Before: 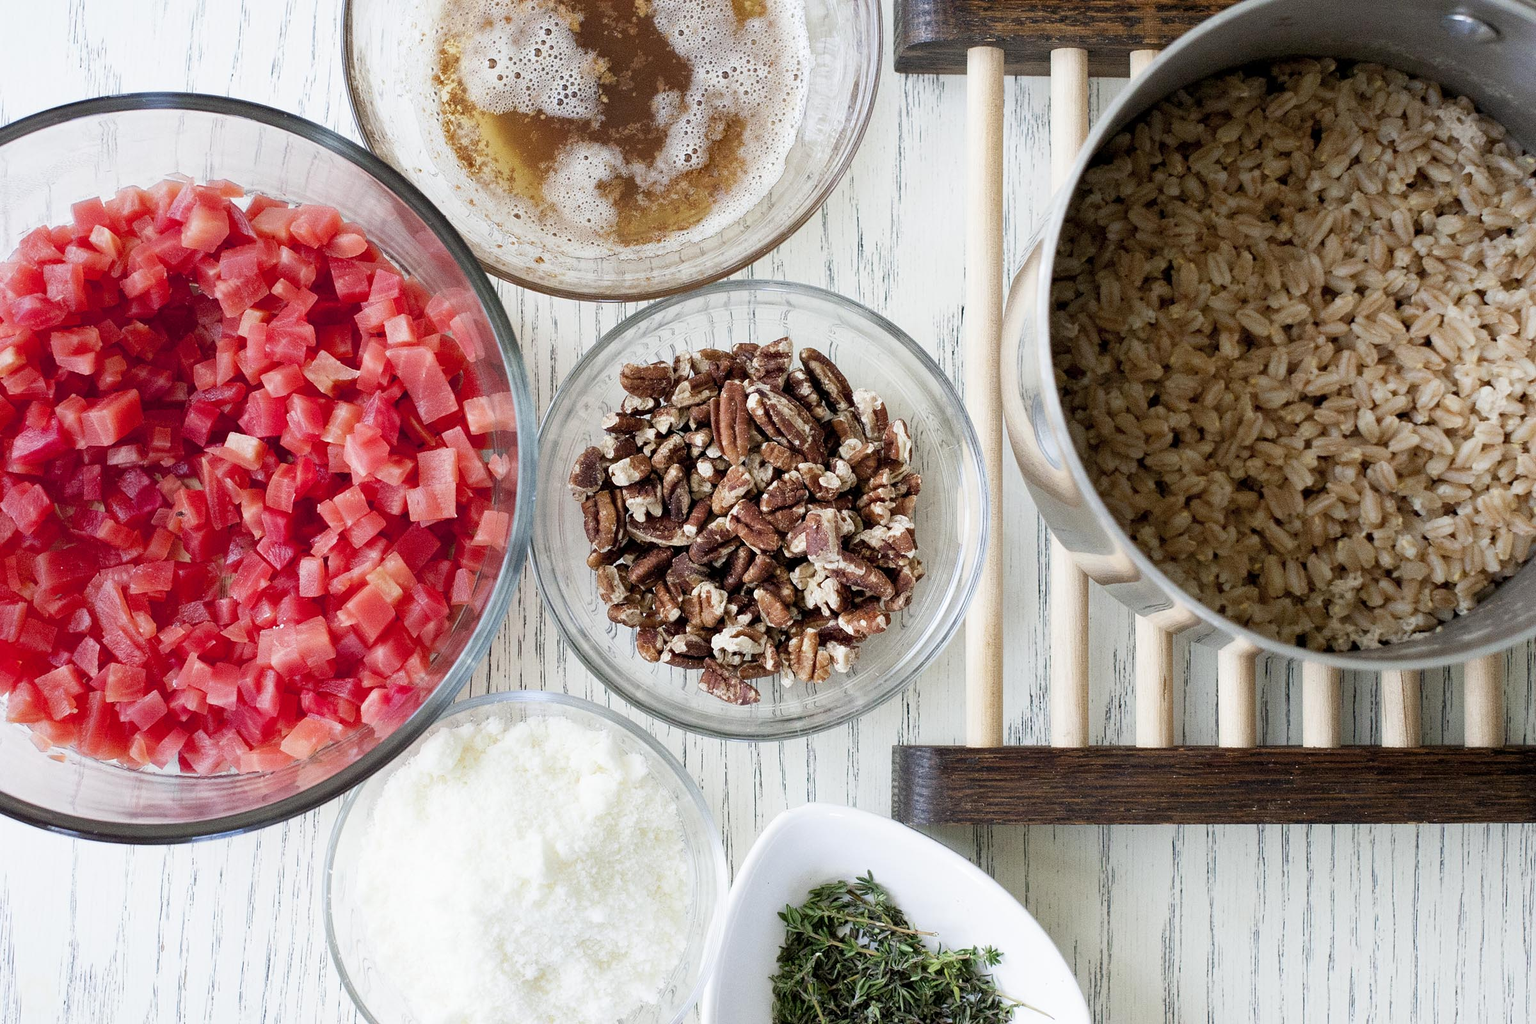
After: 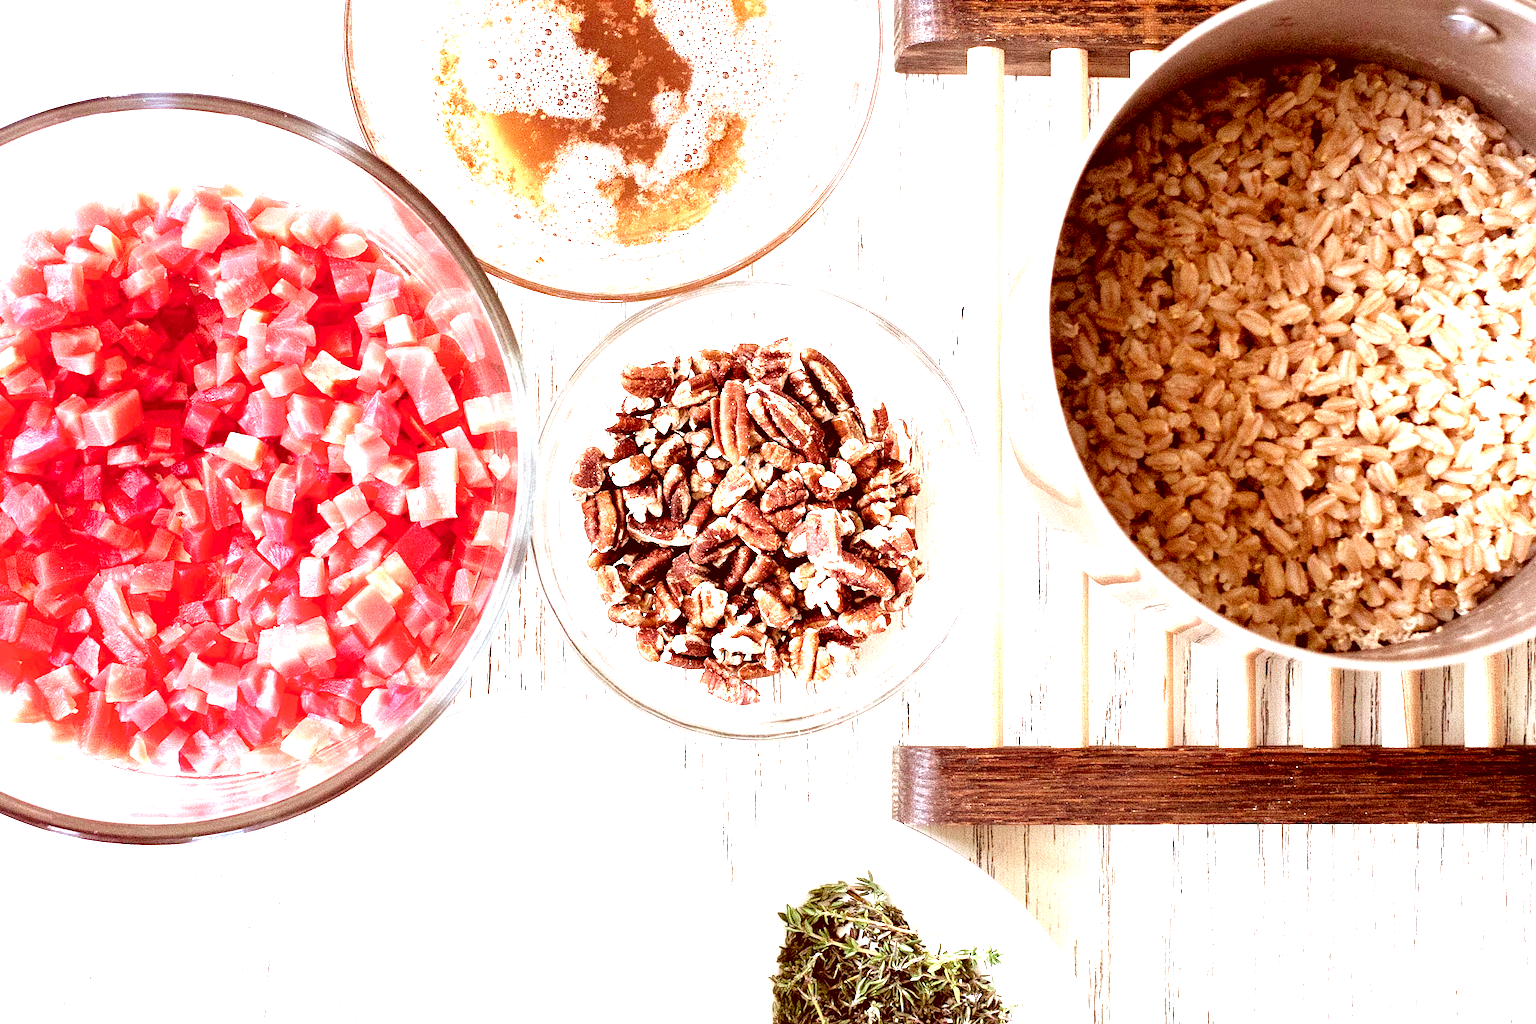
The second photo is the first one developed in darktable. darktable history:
exposure: black level correction 0, exposure 1.001 EV, compensate highlight preservation false
color correction: highlights a* 9.34, highlights b* 8.46, shadows a* 39.75, shadows b* 39.34, saturation 0.812
tone equalizer: -8 EV -0.739 EV, -7 EV -0.717 EV, -6 EV -0.593 EV, -5 EV -0.376 EV, -3 EV 0.376 EV, -2 EV 0.6 EV, -1 EV 0.678 EV, +0 EV 0.78 EV
